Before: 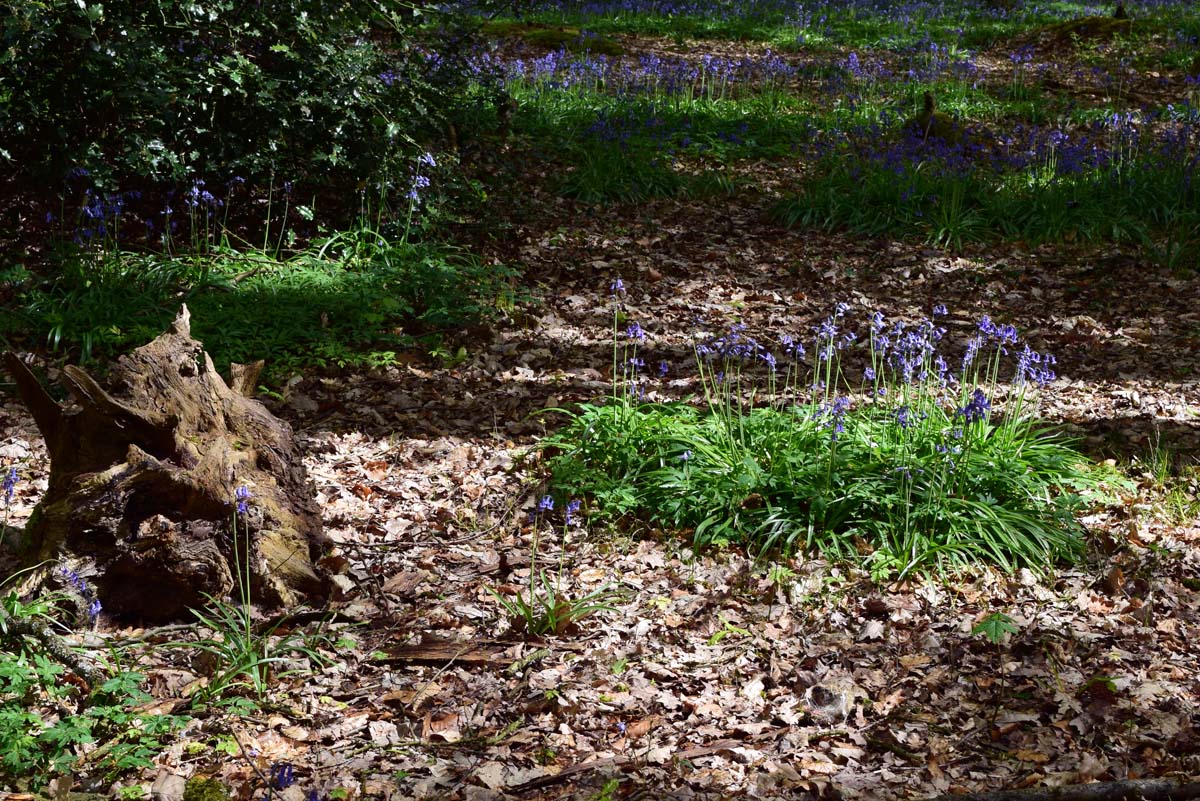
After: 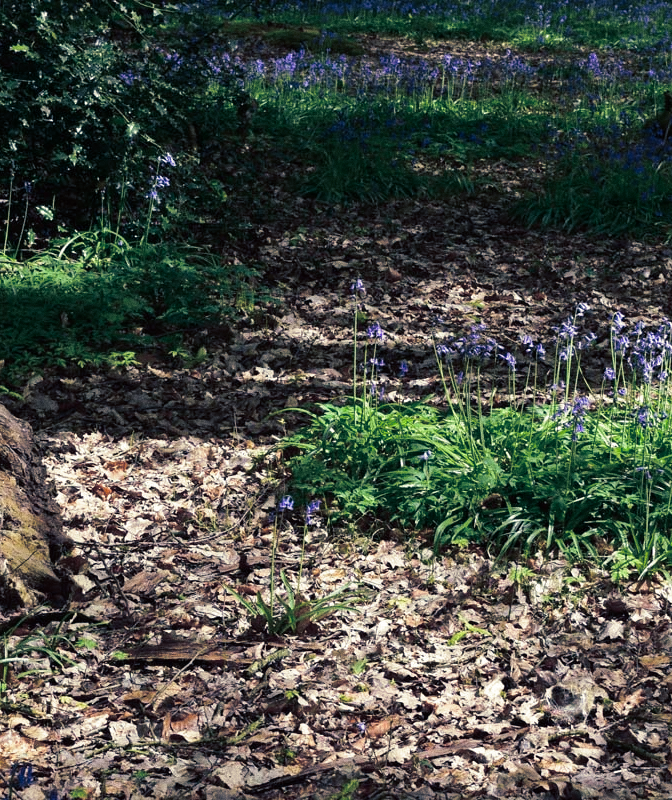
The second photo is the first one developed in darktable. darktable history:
crop: left 21.674%, right 22.086%
split-toning: shadows › hue 216°, shadows › saturation 1, highlights › hue 57.6°, balance -33.4
grain: on, module defaults
